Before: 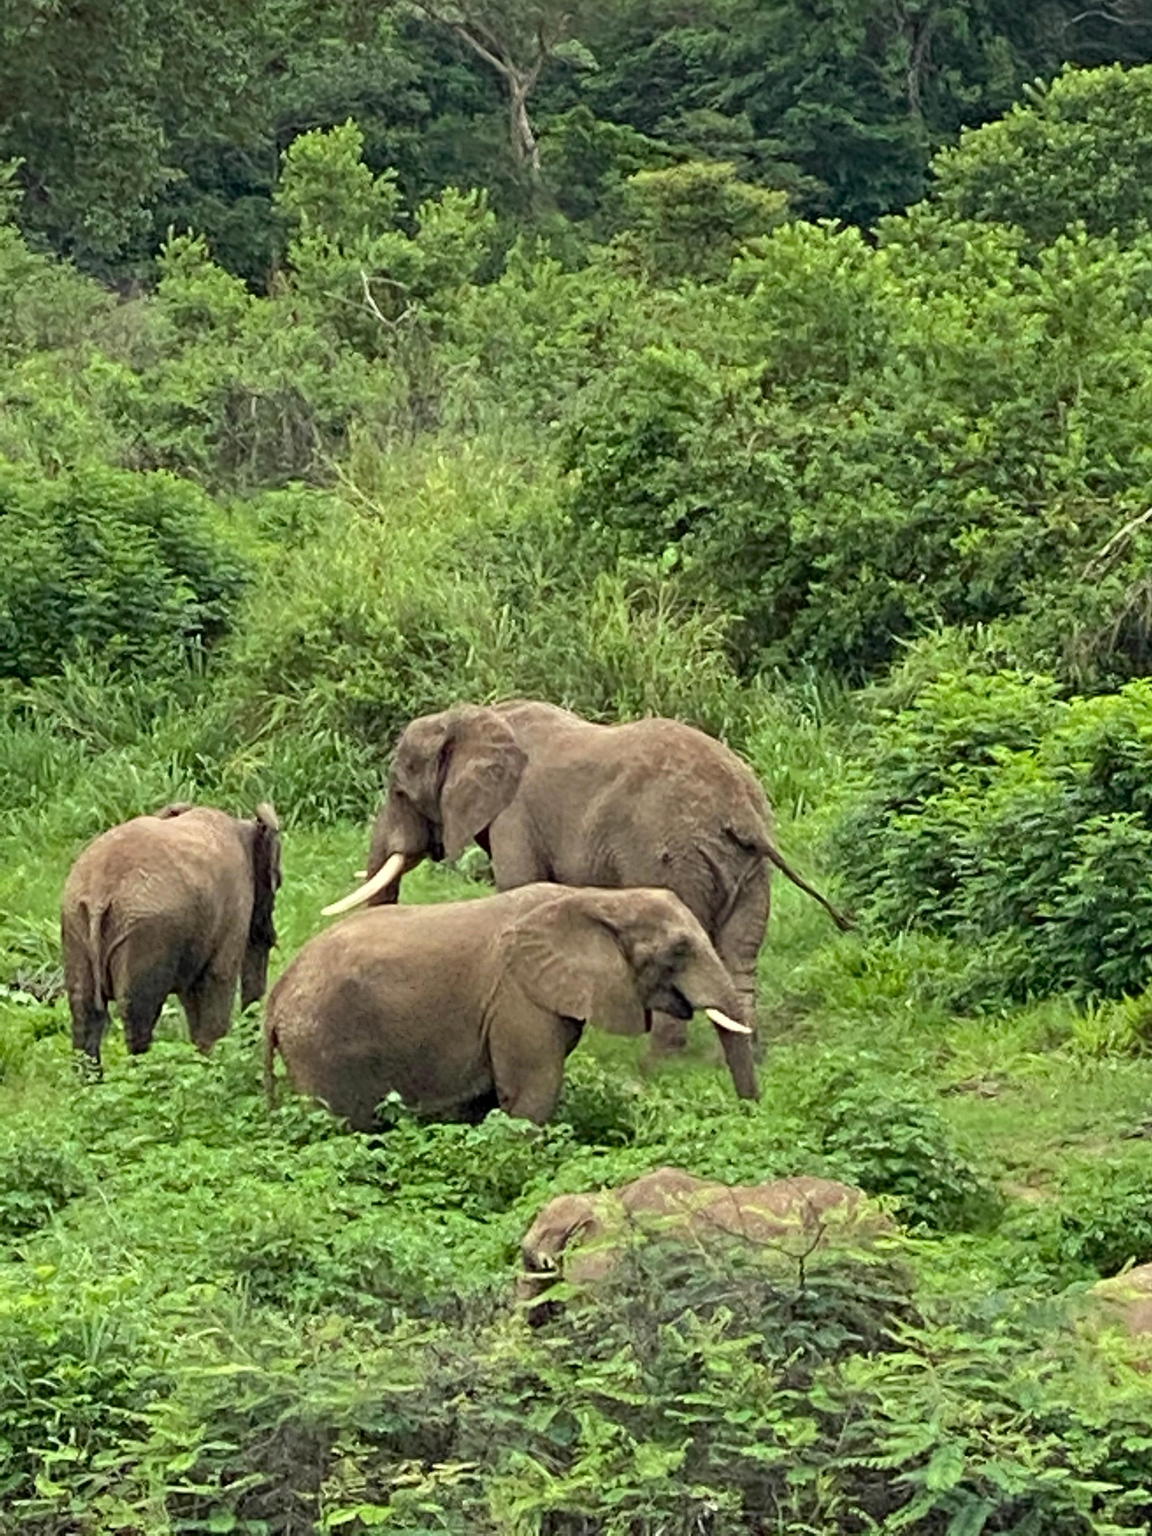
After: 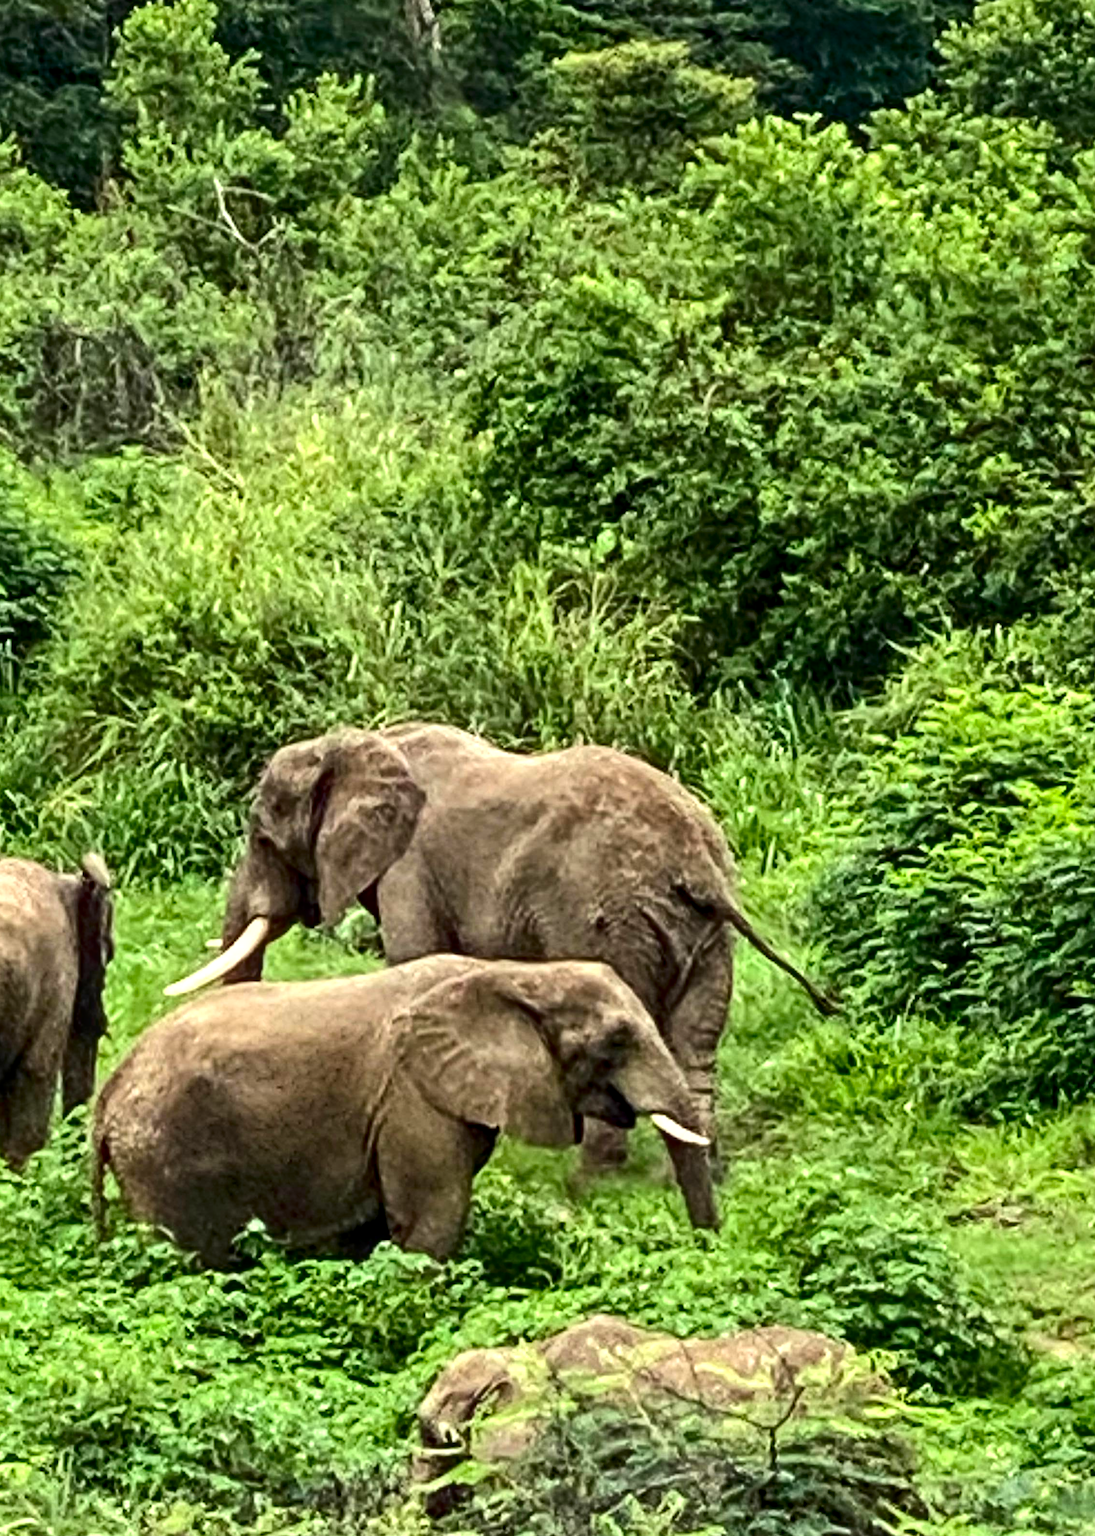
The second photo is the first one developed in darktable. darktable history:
local contrast: on, module defaults
crop: left 16.699%, top 8.466%, right 8.264%, bottom 12.6%
exposure: black level correction 0.001, exposure 0.498 EV, compensate highlight preservation false
contrast brightness saturation: contrast 0.188, brightness -0.226, saturation 0.116
